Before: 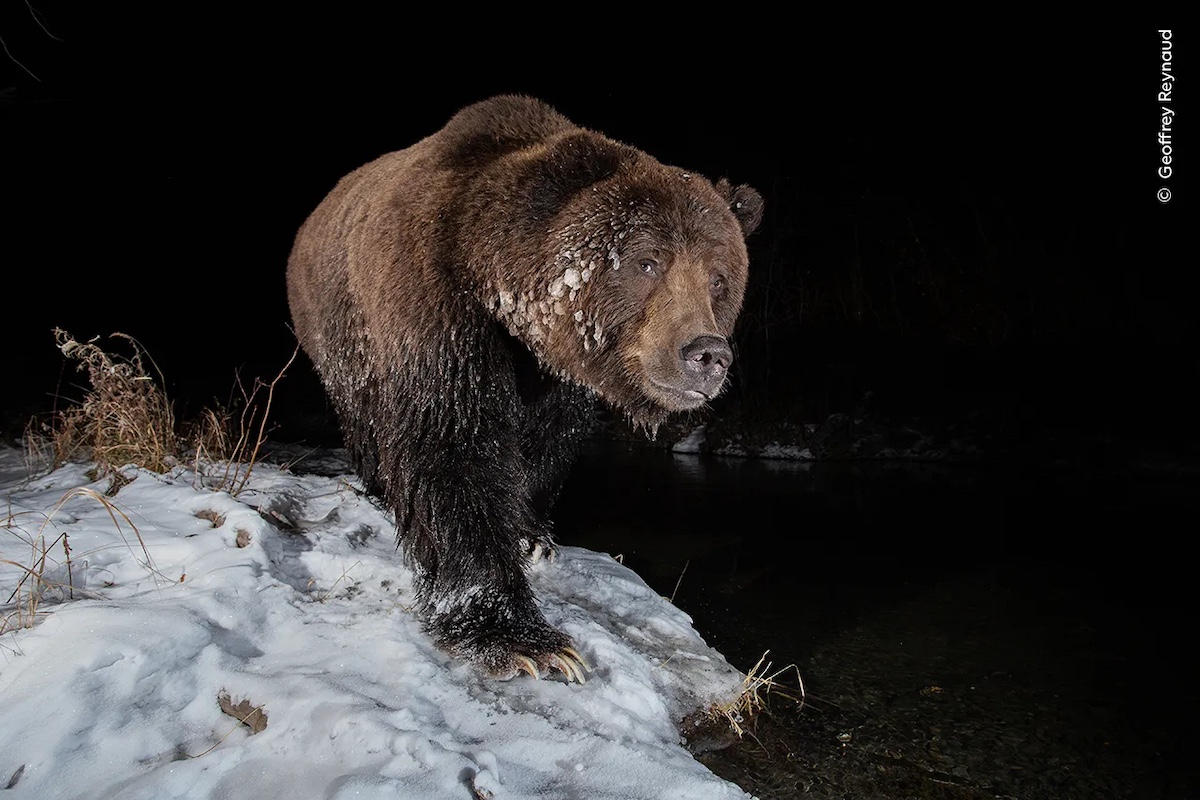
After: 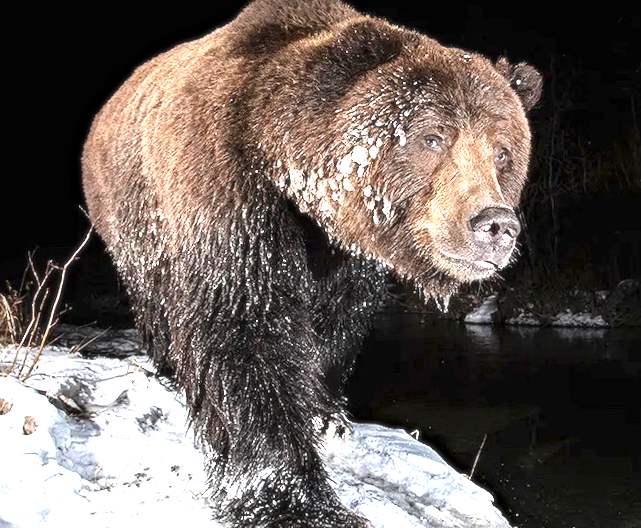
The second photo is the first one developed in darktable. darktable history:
contrast brightness saturation: saturation -0.04
exposure: exposure 2.003 EV, compensate highlight preservation false
soften: size 10%, saturation 50%, brightness 0.2 EV, mix 10%
rotate and perspective: rotation -1.68°, lens shift (vertical) -0.146, crop left 0.049, crop right 0.912, crop top 0.032, crop bottom 0.96
crop: left 16.202%, top 11.208%, right 26.045%, bottom 20.557%
haze removal: on, module defaults
sharpen: amount 0.2
